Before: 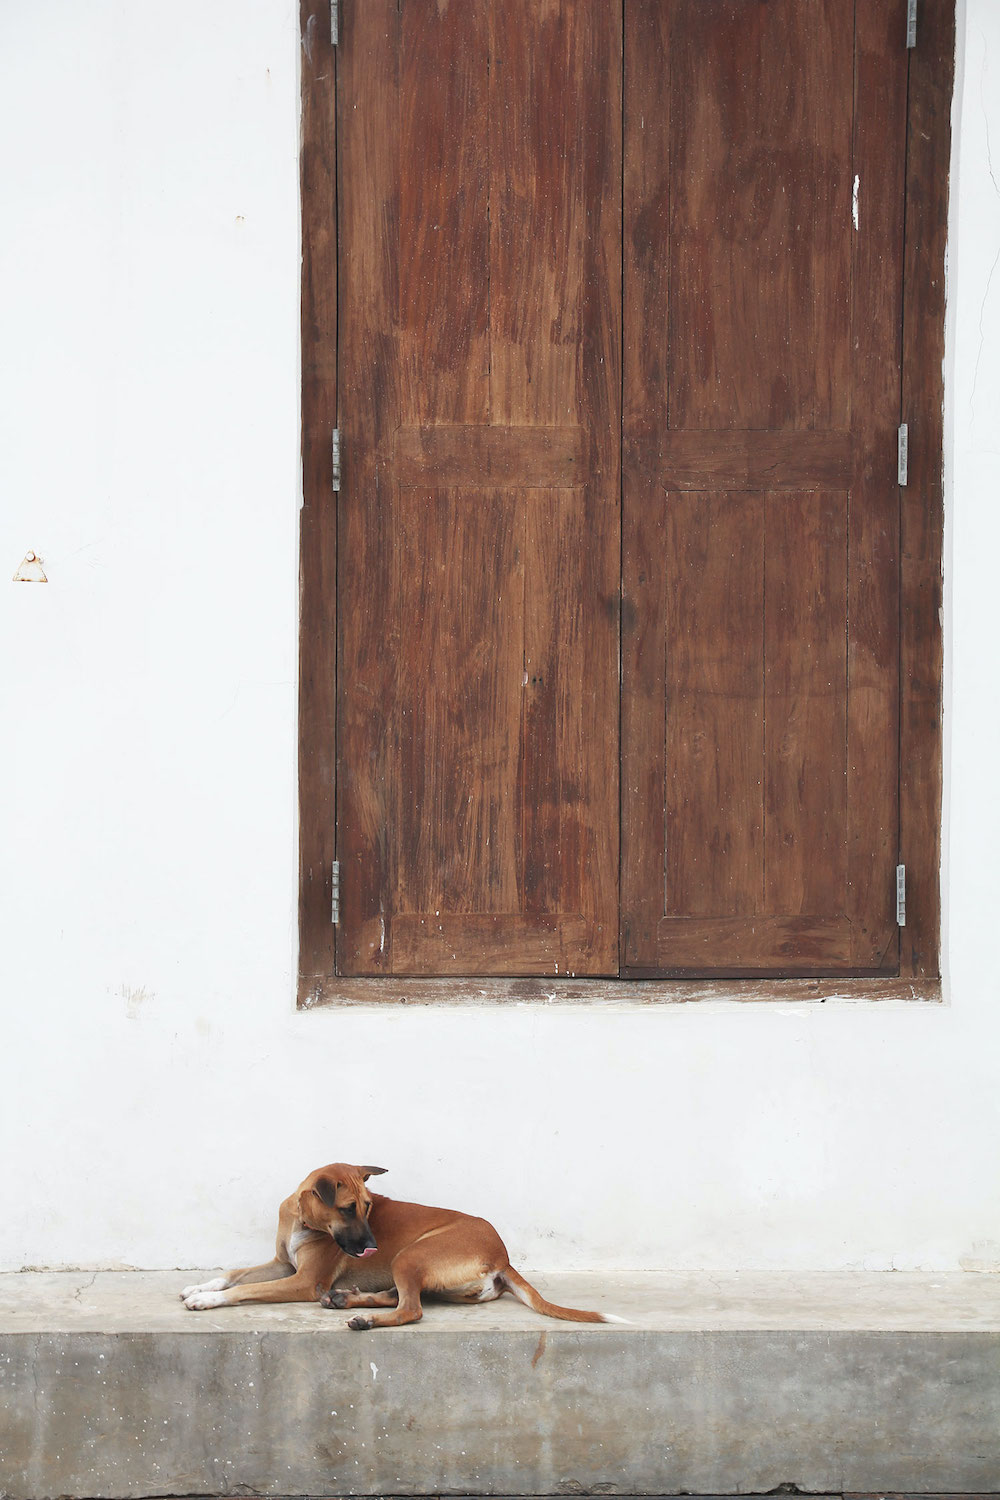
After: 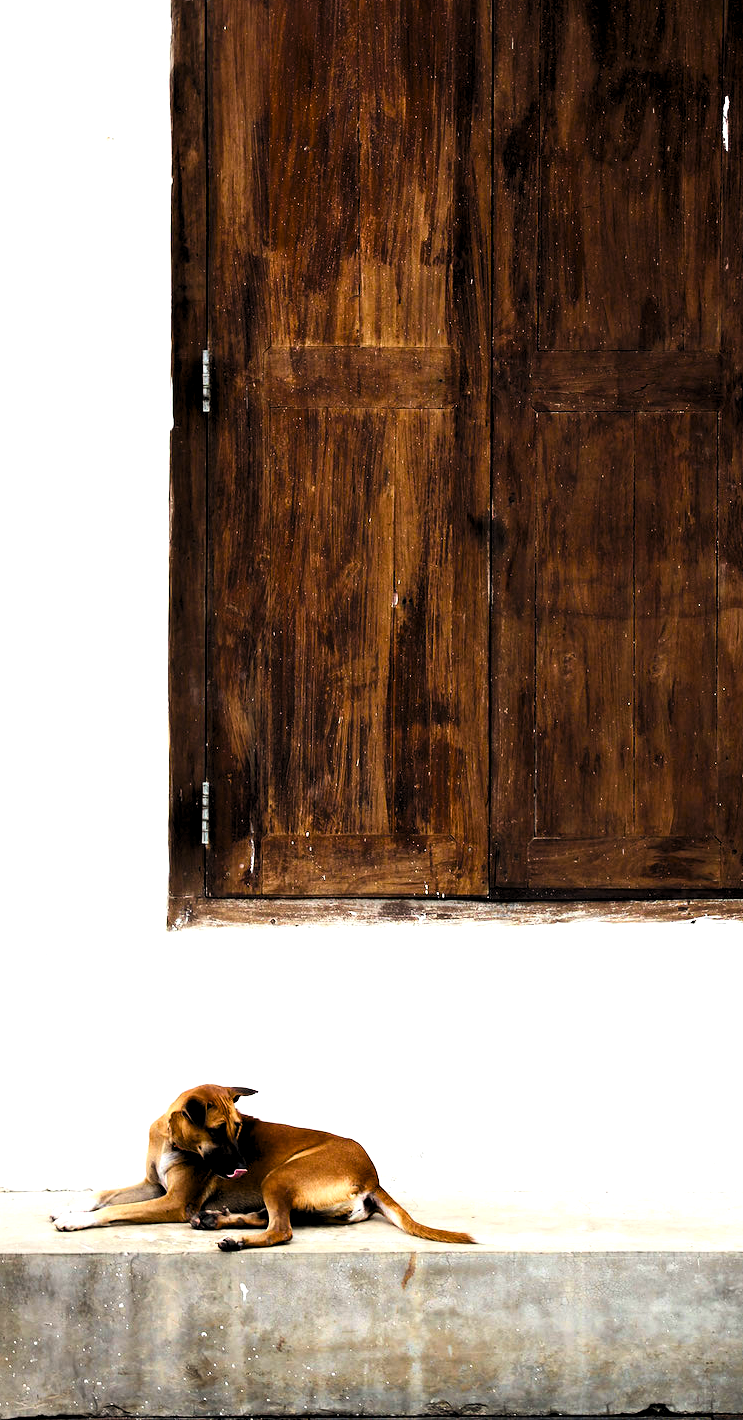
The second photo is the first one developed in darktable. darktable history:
contrast brightness saturation: contrast 0.279
levels: levels [0.182, 0.542, 0.902]
crop and rotate: left 13.022%, top 5.311%, right 12.583%
color balance rgb: linear chroma grading › shadows 16.604%, linear chroma grading › highlights 60.985%, linear chroma grading › global chroma 49.954%, perceptual saturation grading › global saturation 0.397%, perceptual saturation grading › highlights -30.426%, perceptual saturation grading › shadows 20.342%, global vibrance 20%
